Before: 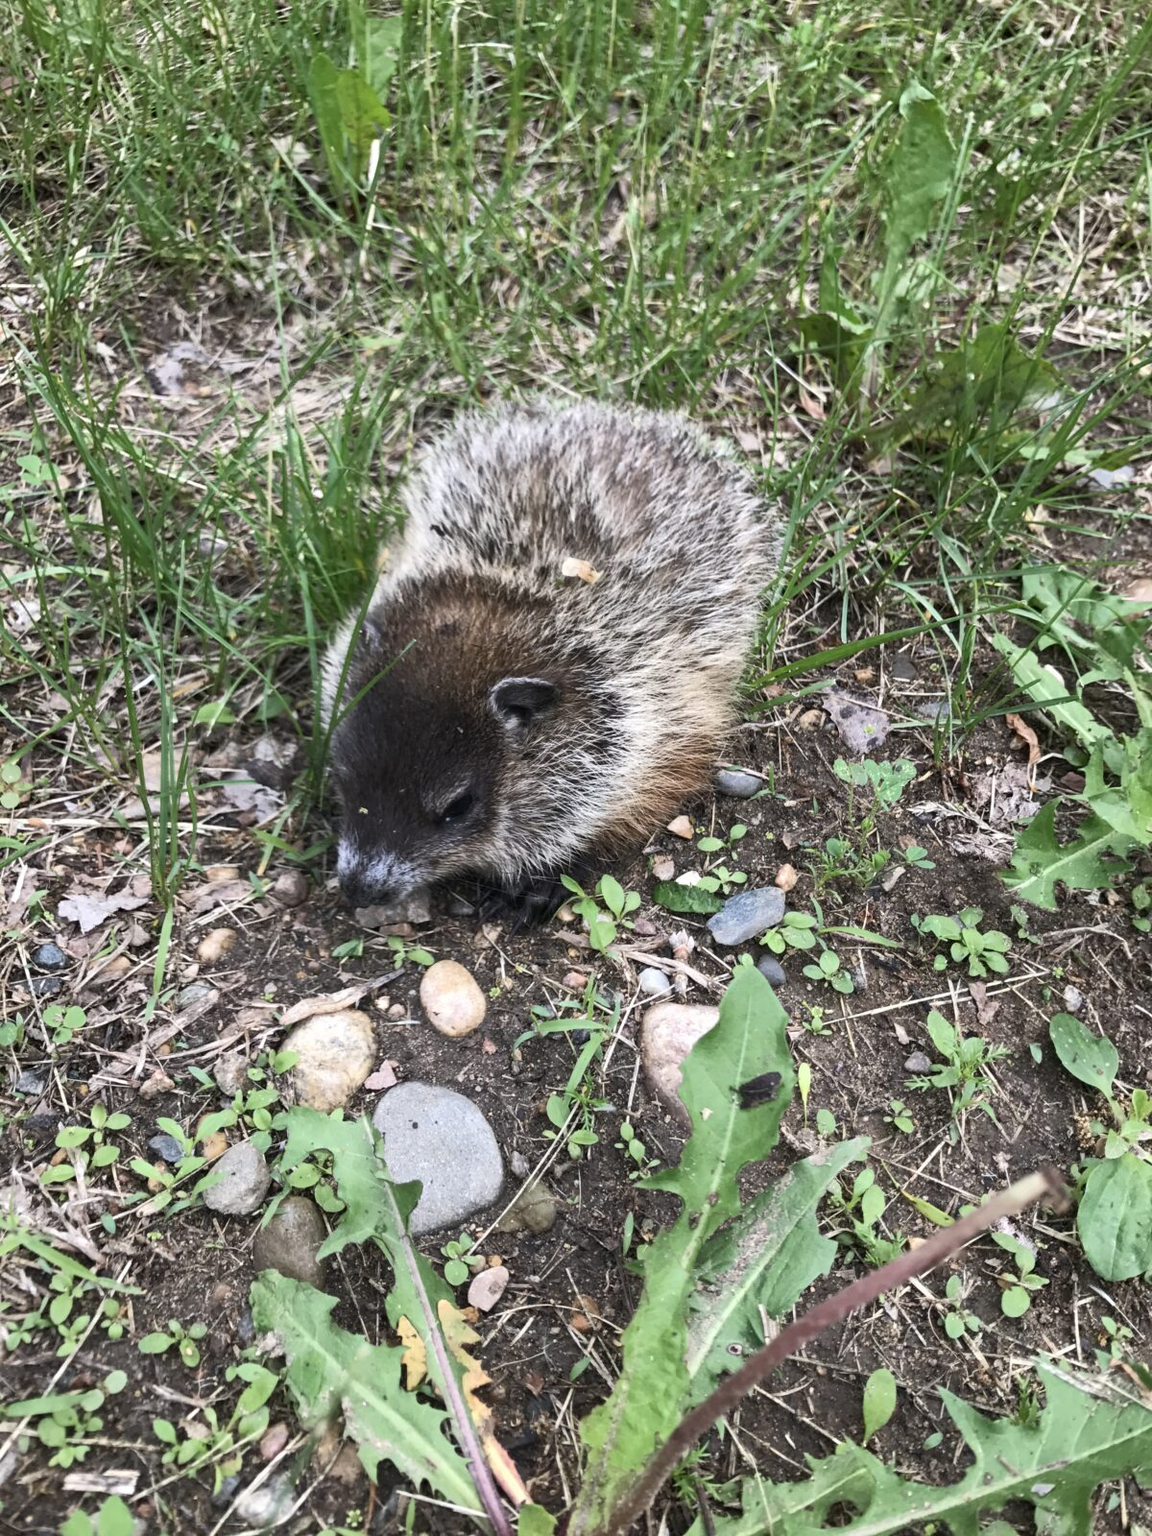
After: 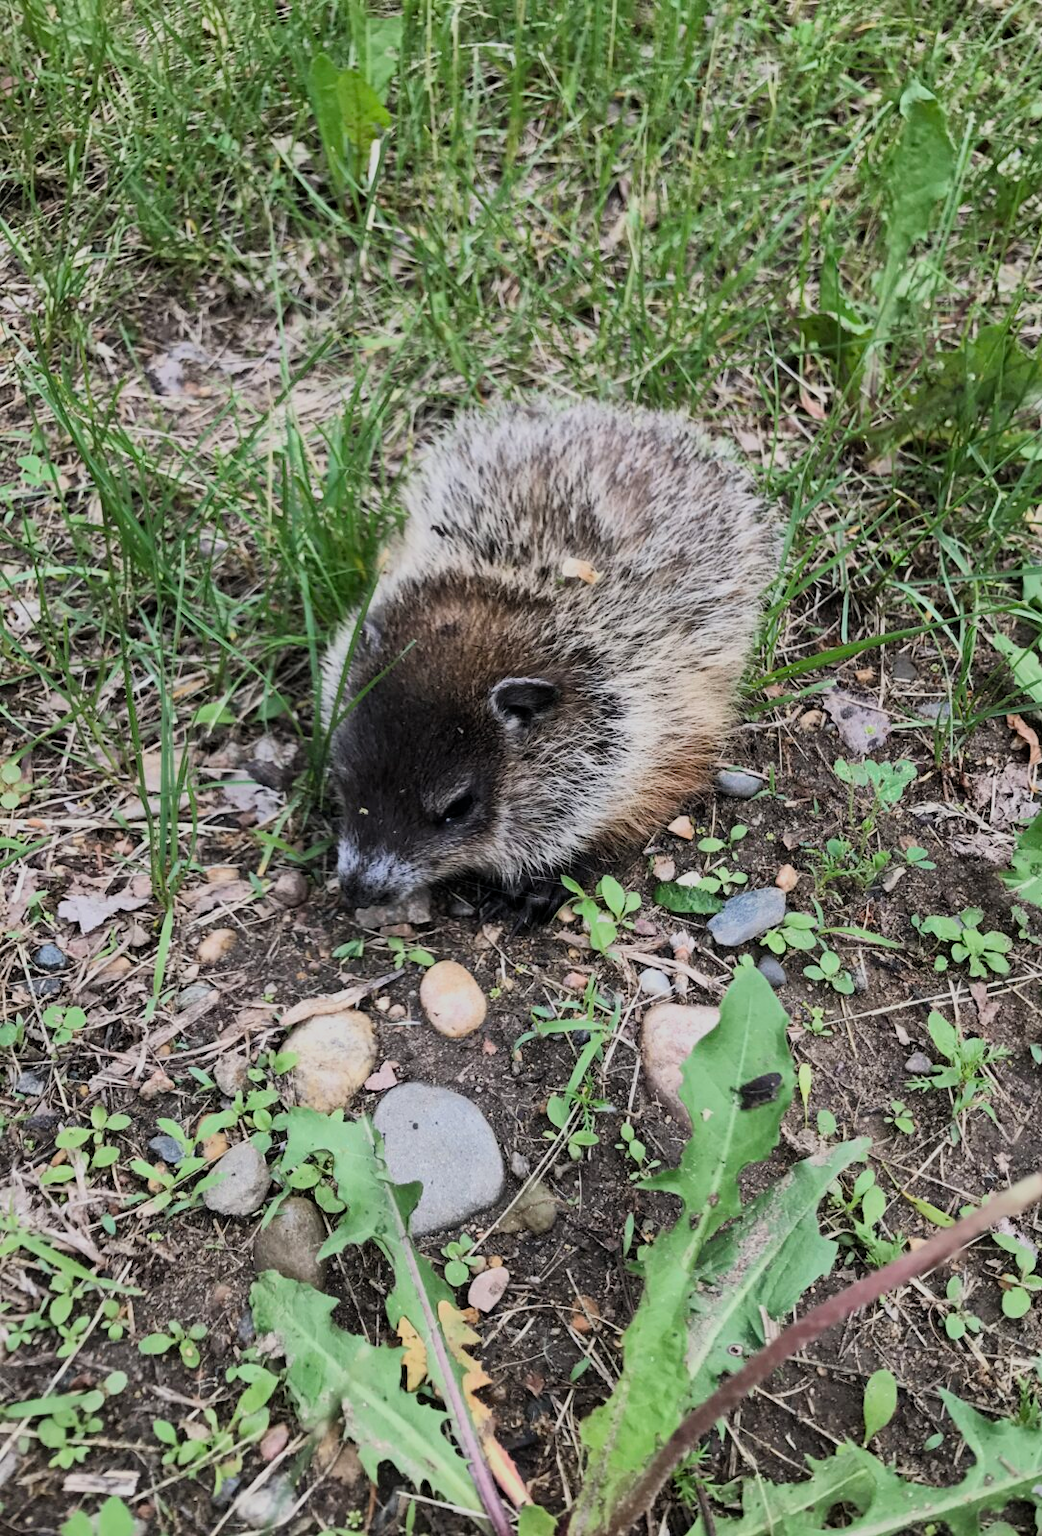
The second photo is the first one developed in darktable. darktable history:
local contrast: mode bilateral grid, contrast 10, coarseness 26, detail 115%, midtone range 0.2
filmic rgb: black relative exposure -7.65 EV, white relative exposure 4.56 EV, hardness 3.61, color science v6 (2022)
crop: right 9.519%, bottom 0.018%
